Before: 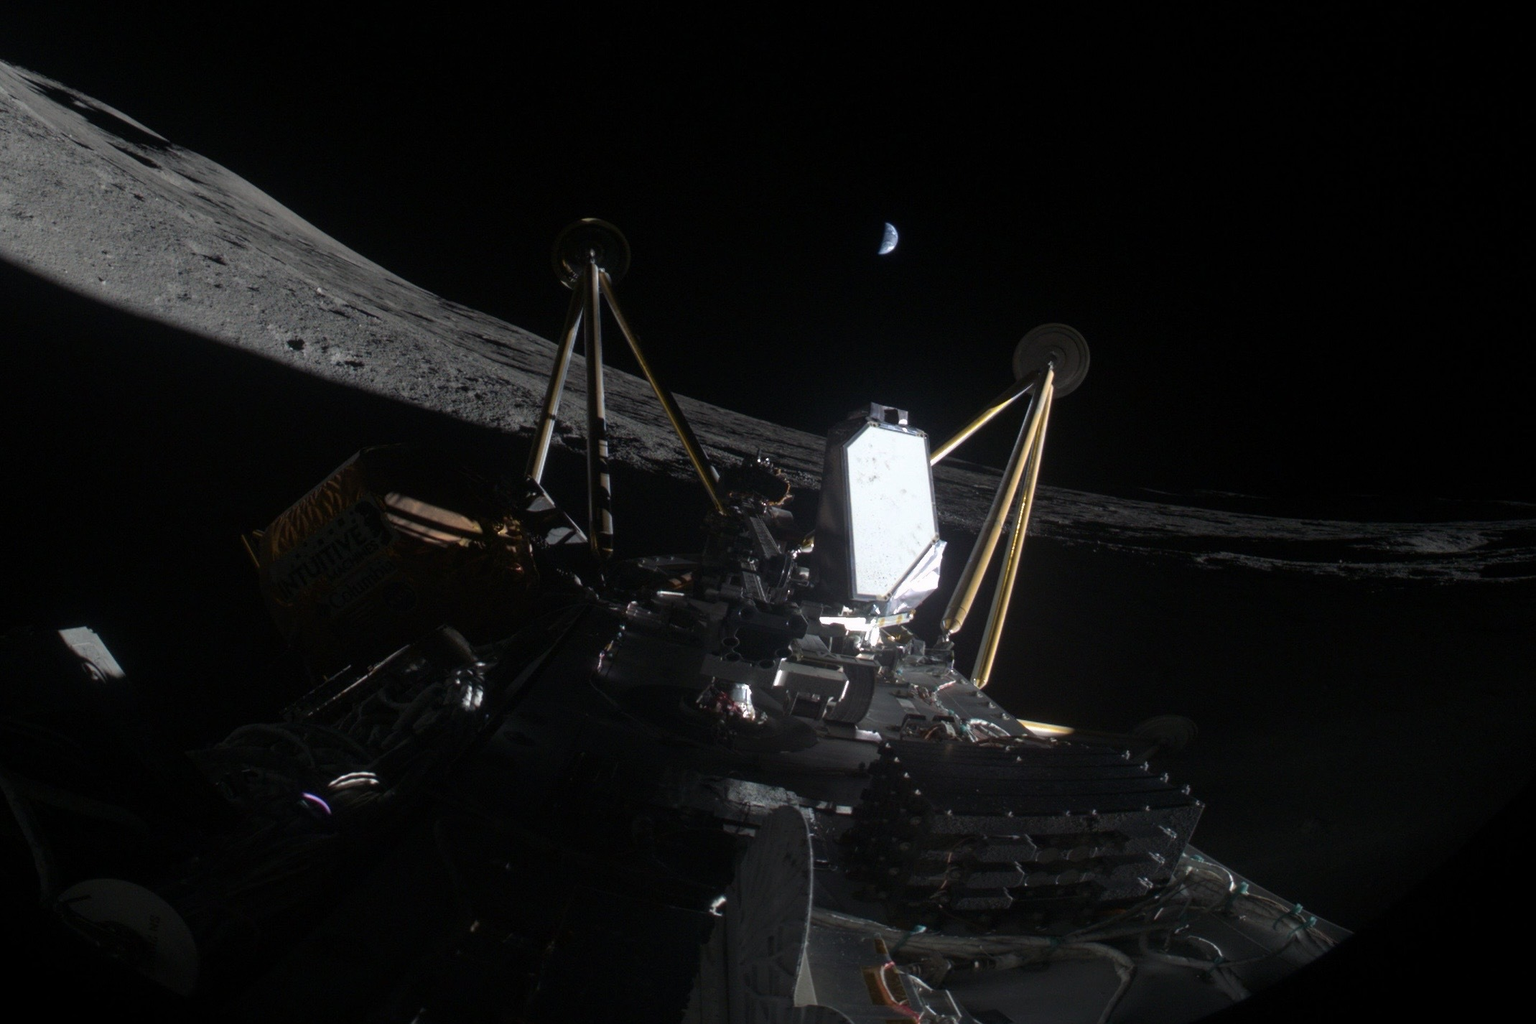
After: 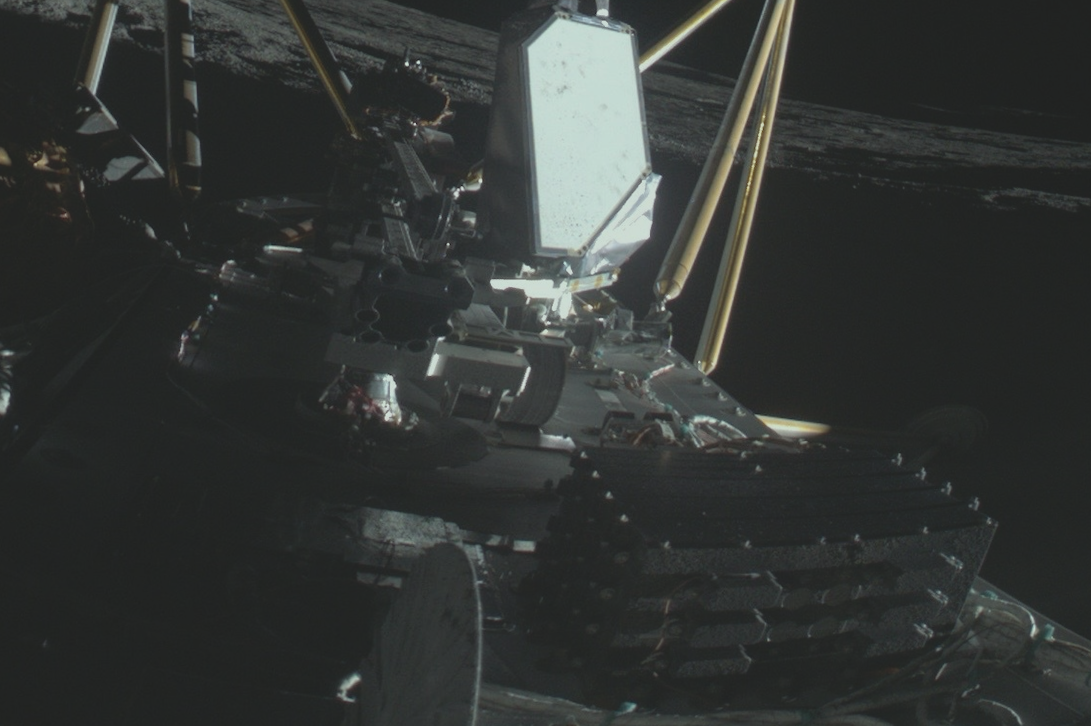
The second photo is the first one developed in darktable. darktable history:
crop: left 34.479%, top 38.822%, right 13.718%, bottom 5.172%
contrast brightness saturation: contrast -0.26, saturation -0.43
rotate and perspective: rotation -0.013°, lens shift (vertical) -0.027, lens shift (horizontal) 0.178, crop left 0.016, crop right 0.989, crop top 0.082, crop bottom 0.918
color correction: highlights a* -8, highlights b* 3.1
